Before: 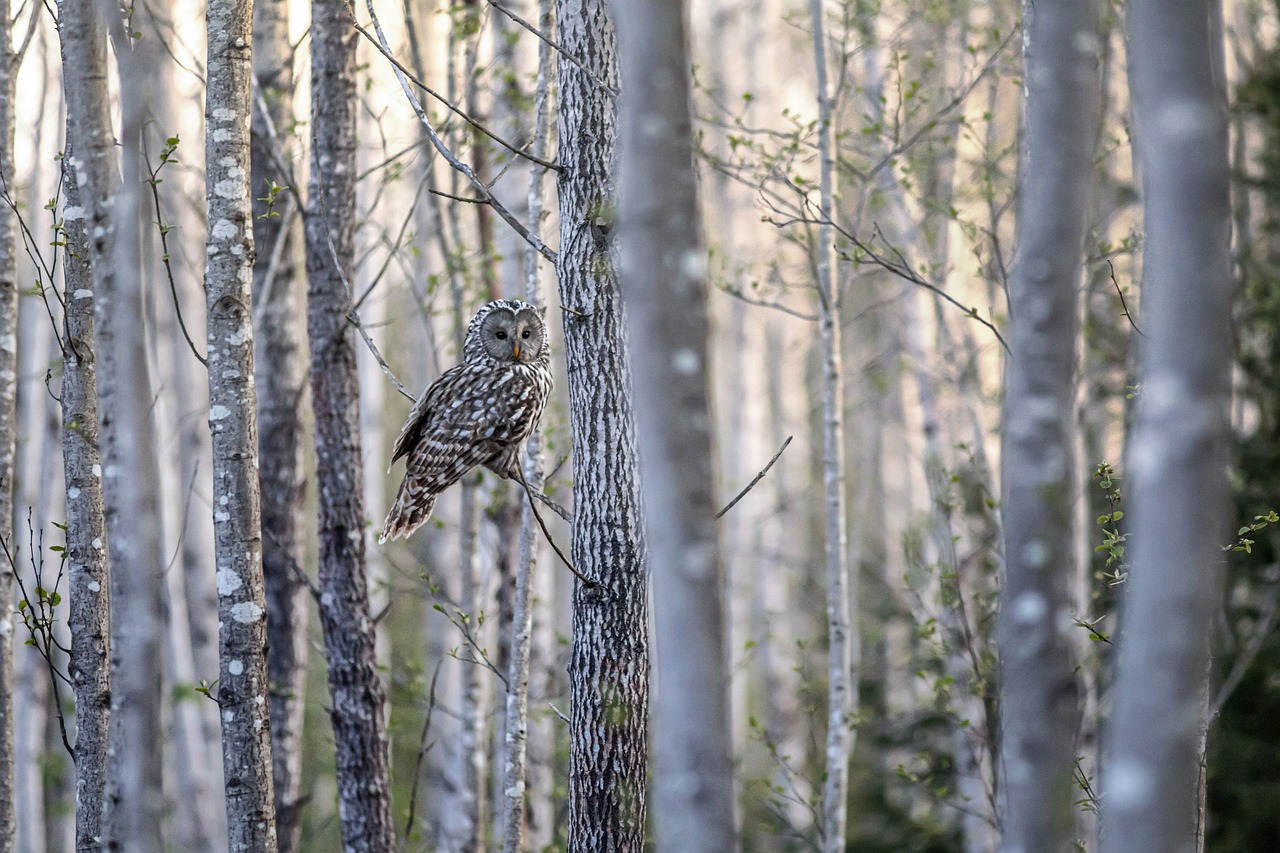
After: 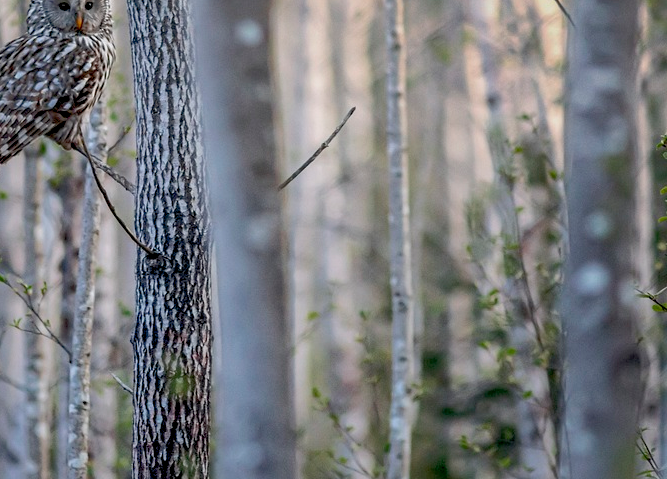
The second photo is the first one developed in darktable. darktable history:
crop: left 34.187%, top 38.631%, right 13.698%, bottom 5.158%
exposure: black level correction 0.009, exposure -0.161 EV, compensate highlight preservation false
shadows and highlights: on, module defaults
